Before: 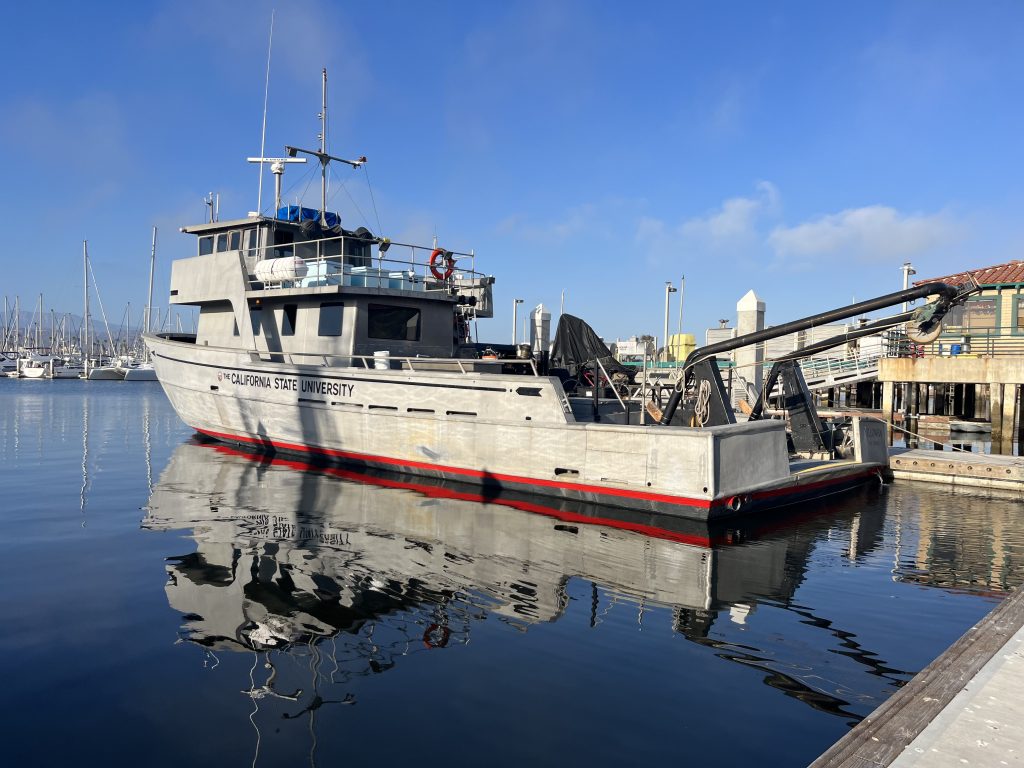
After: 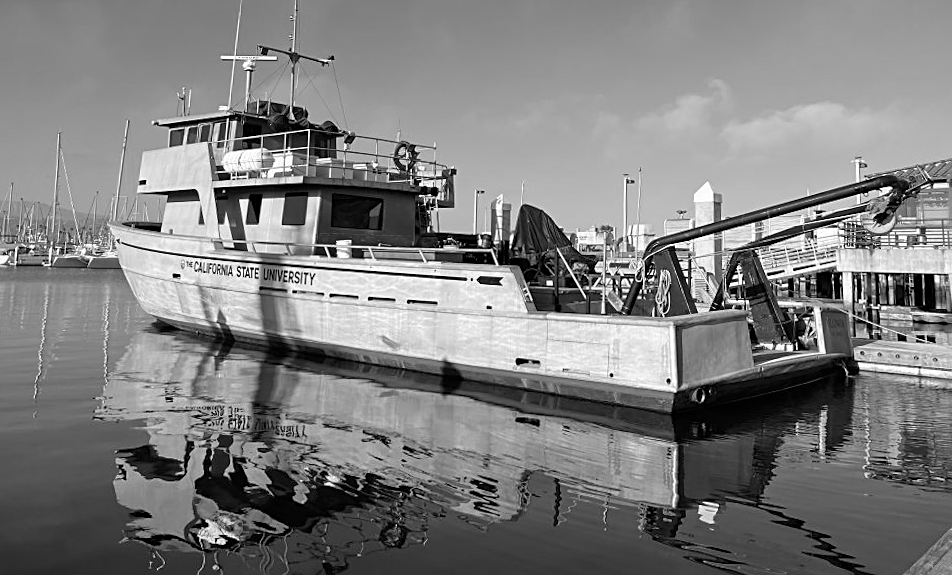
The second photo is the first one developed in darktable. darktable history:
crop: top 11.038%, bottom 13.962%
monochrome: on, module defaults
sharpen: on, module defaults
rotate and perspective: rotation 0.215°, lens shift (vertical) -0.139, crop left 0.069, crop right 0.939, crop top 0.002, crop bottom 0.996
